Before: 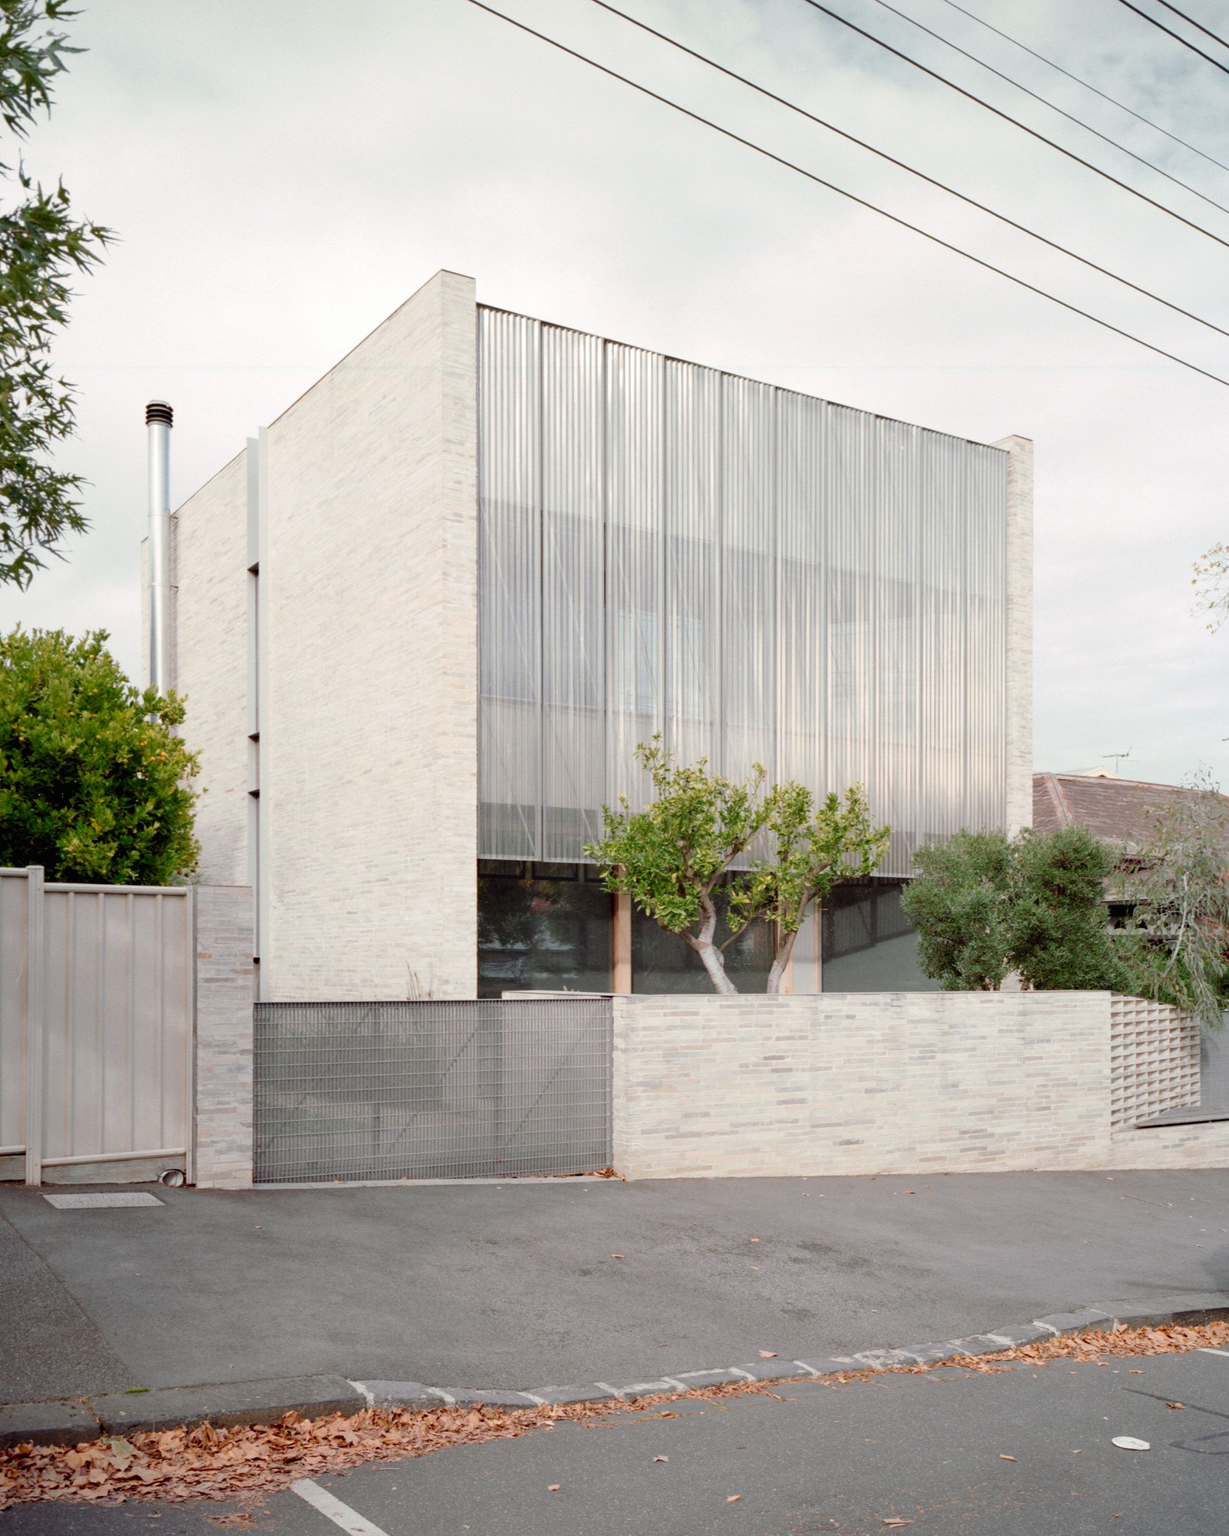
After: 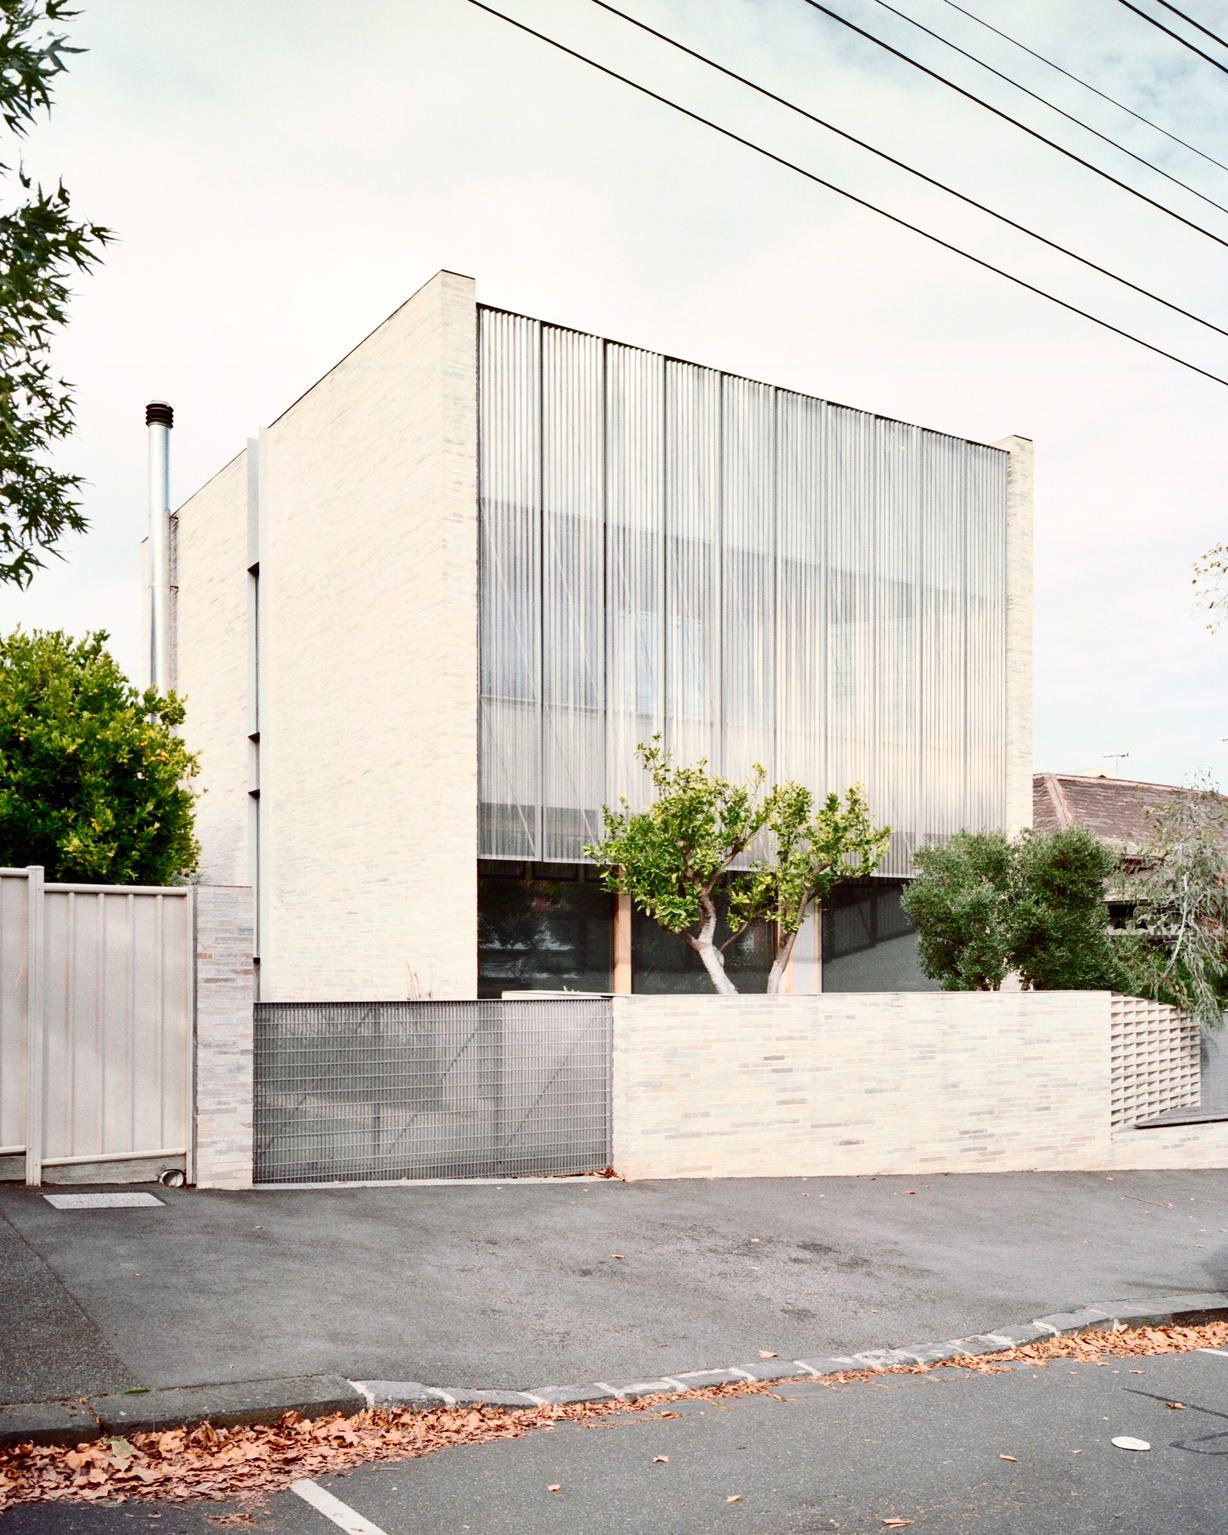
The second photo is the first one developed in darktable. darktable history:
shadows and highlights: shadows 52.42, soften with gaussian
contrast brightness saturation: contrast 0.4, brightness 0.1, saturation 0.21
